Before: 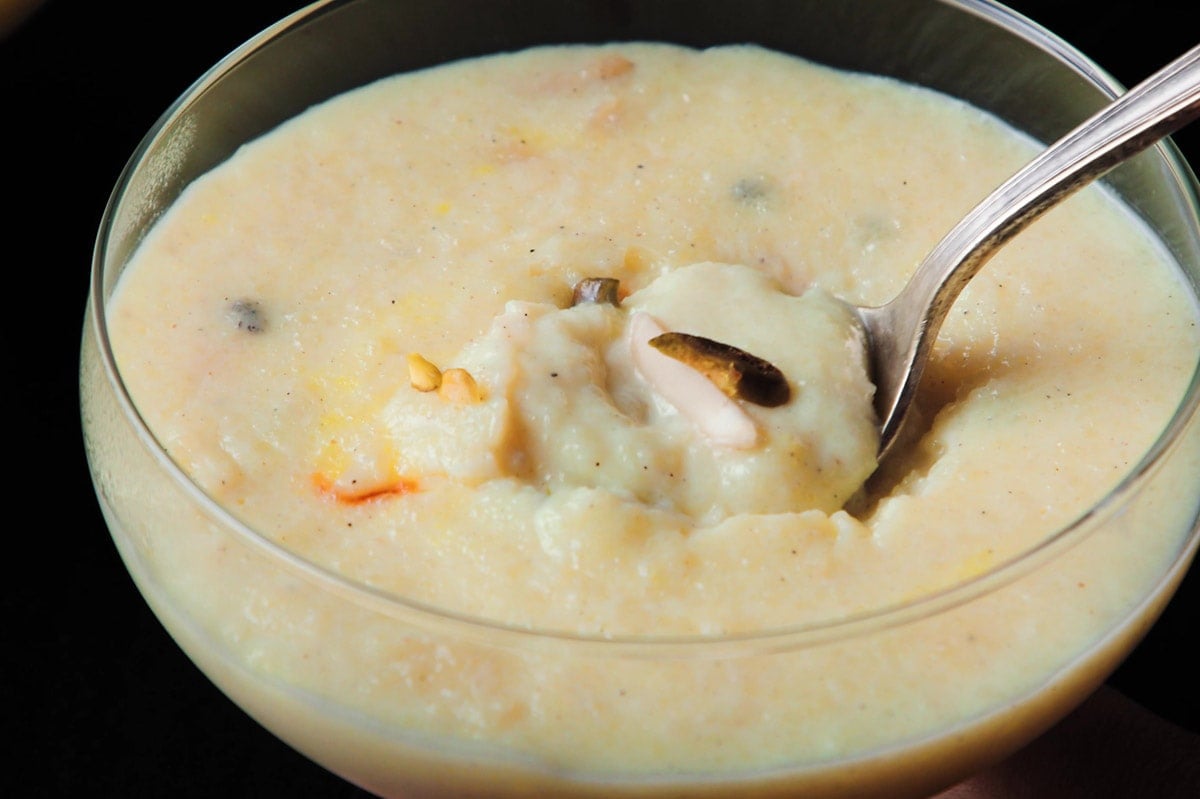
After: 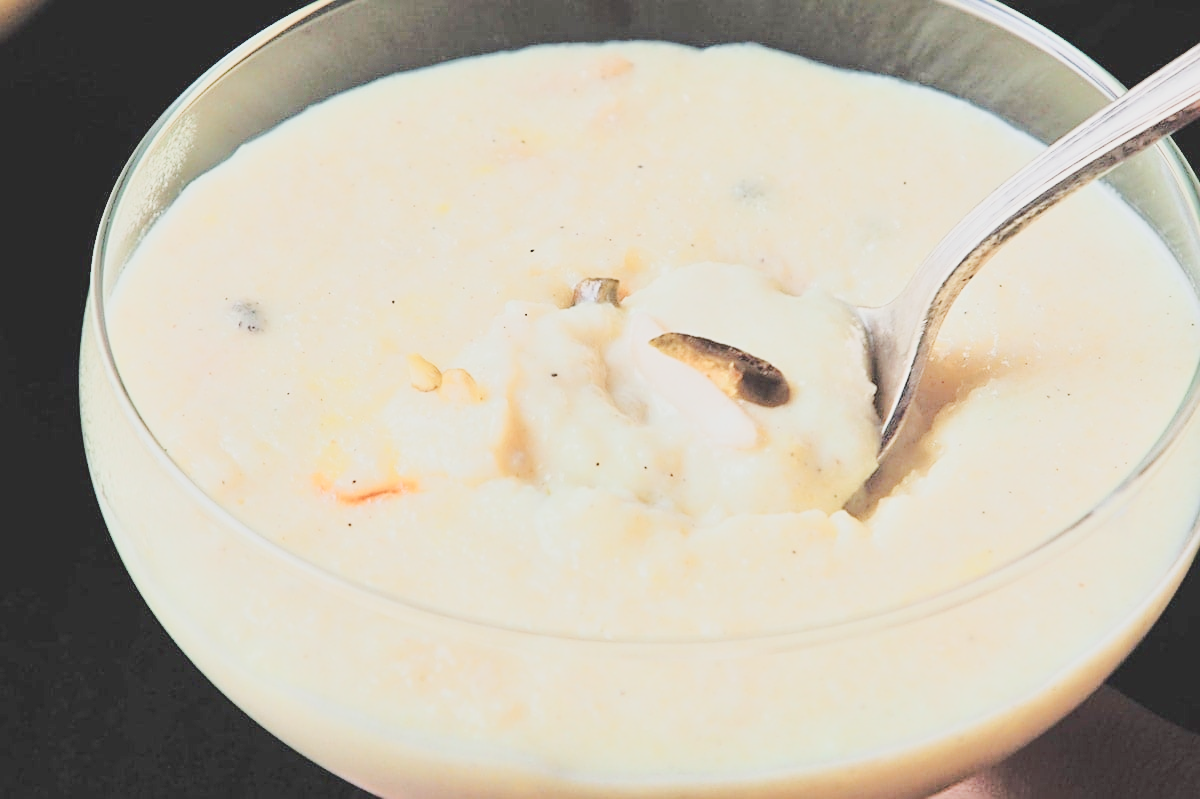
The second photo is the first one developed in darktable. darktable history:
sharpen: on, module defaults
tone equalizer: -8 EV 1.96 EV, -7 EV 1.97 EV, -6 EV 1.99 EV, -5 EV 1.97 EV, -4 EV 1.98 EV, -3 EV 1.49 EV, -2 EV 0.982 EV, -1 EV 0.5 EV
contrast brightness saturation: contrast -0.265, saturation -0.441
tone curve: curves: ch0 [(0, 0) (0.004, 0.001) (0.133, 0.16) (0.325, 0.399) (0.475, 0.588) (0.832, 0.903) (1, 1)], preserve colors none
base curve: curves: ch0 [(0, 0) (0.028, 0.03) (0.121, 0.232) (0.46, 0.748) (0.859, 0.968) (1, 1)]
